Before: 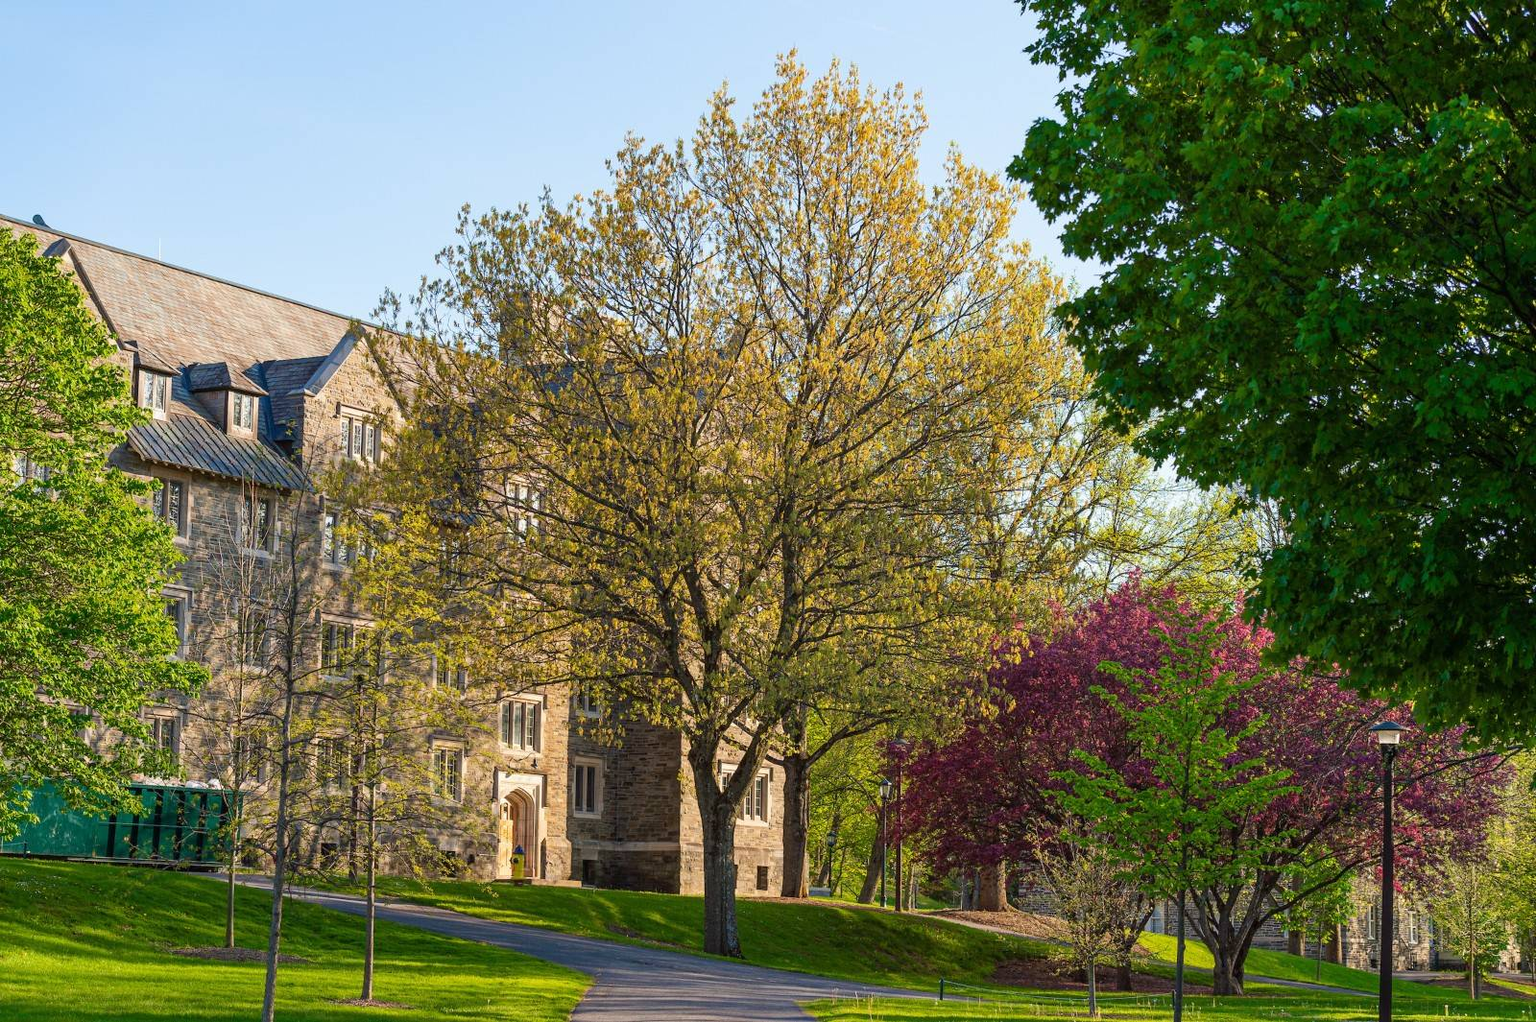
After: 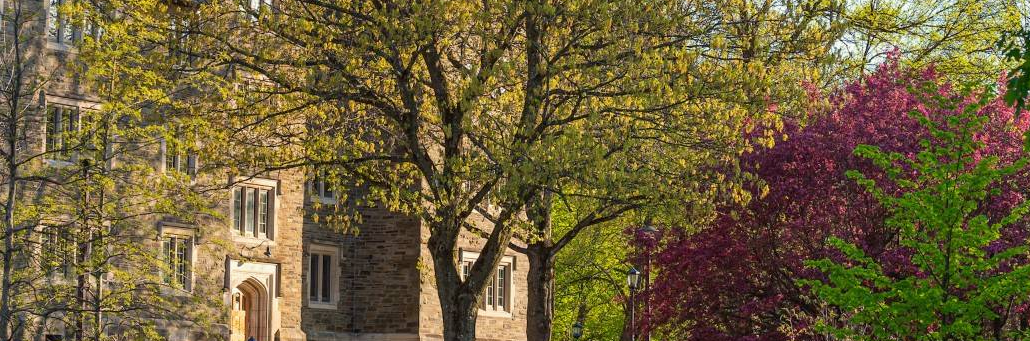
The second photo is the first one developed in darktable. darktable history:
crop: left 18.091%, top 51.13%, right 17.525%, bottom 16.85%
split-toning: shadows › saturation 0.61, highlights › saturation 0.58, balance -28.74, compress 87.36%
